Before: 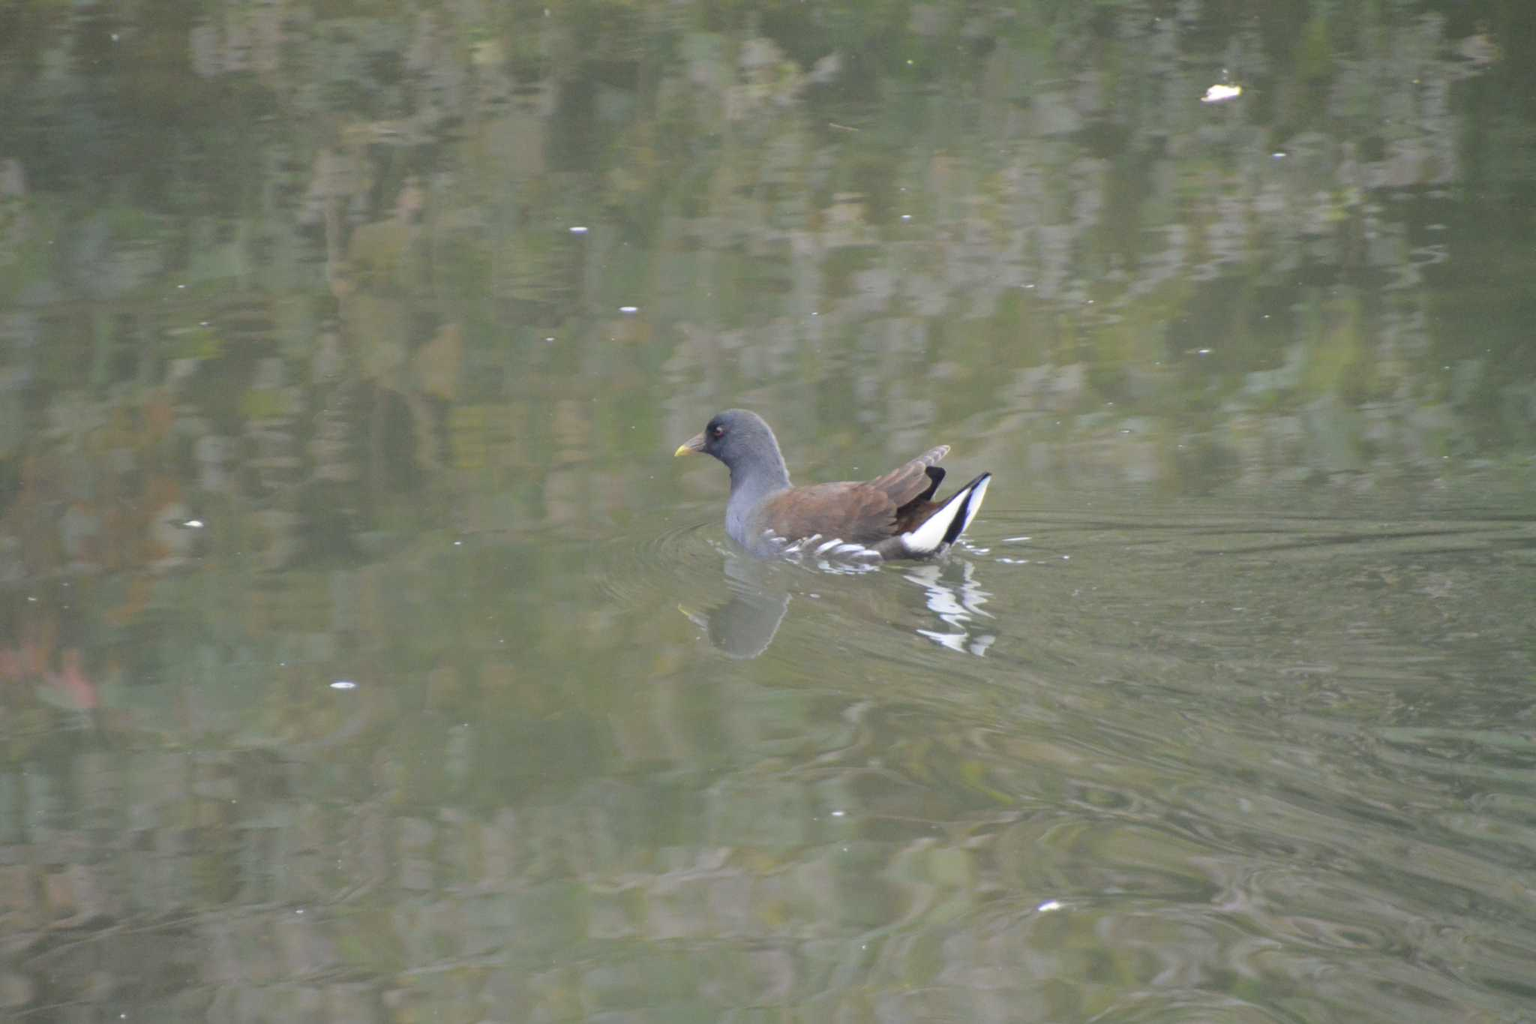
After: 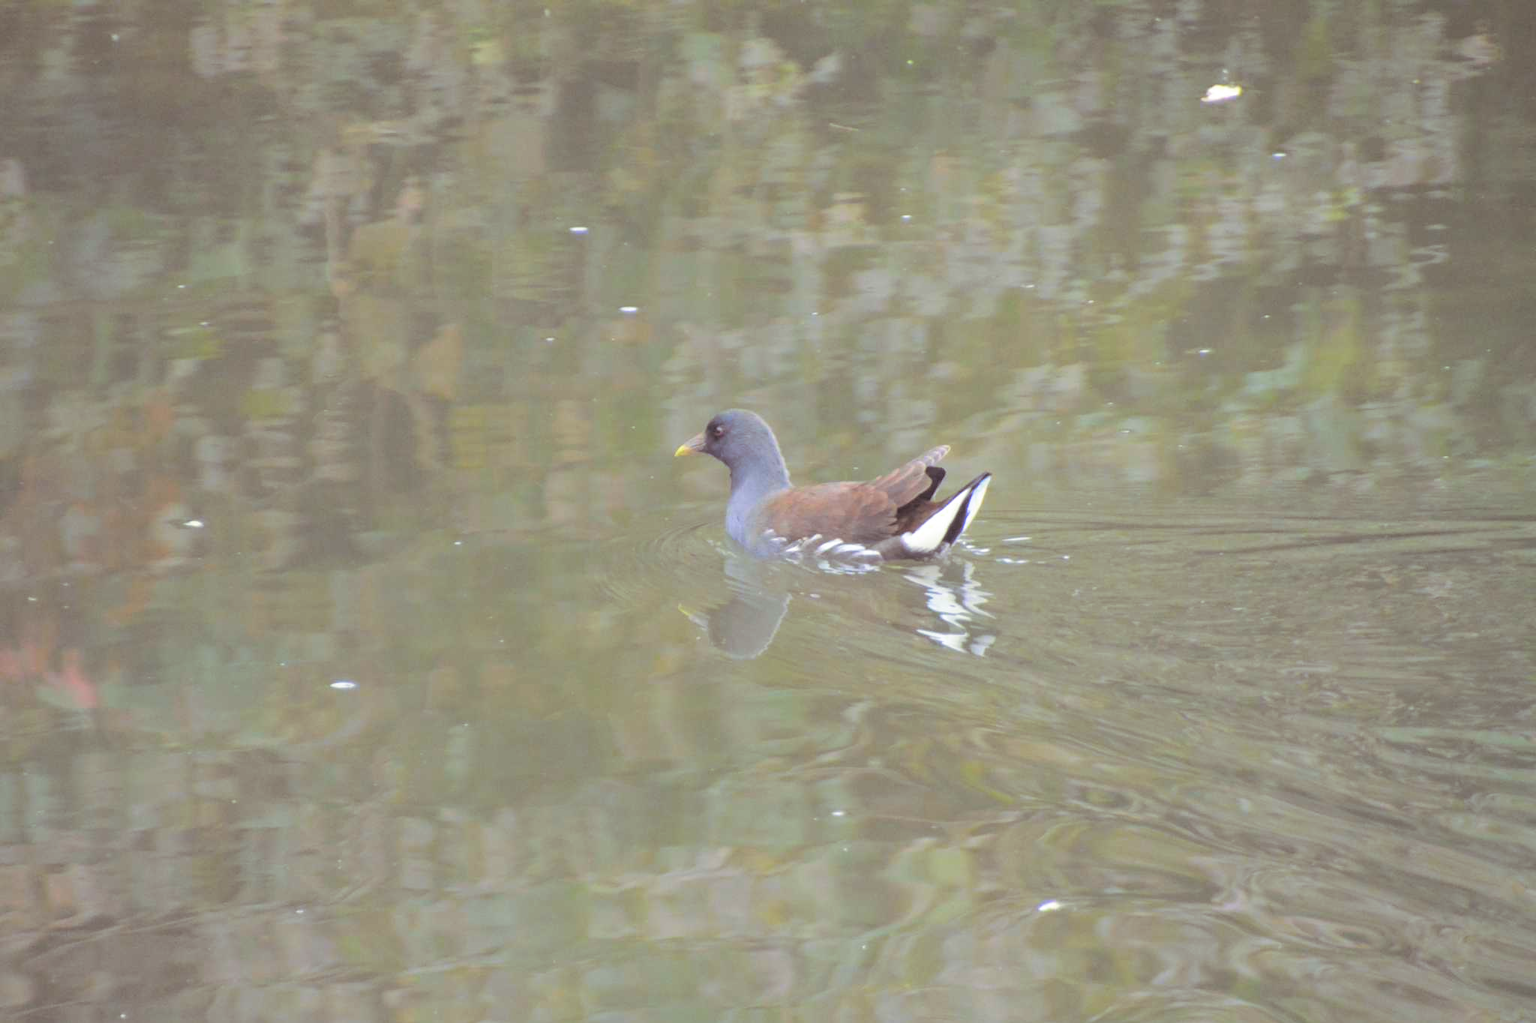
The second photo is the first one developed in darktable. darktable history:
split-toning: shadows › saturation 0.2
contrast brightness saturation: contrast 0.07, brightness 0.18, saturation 0.4
